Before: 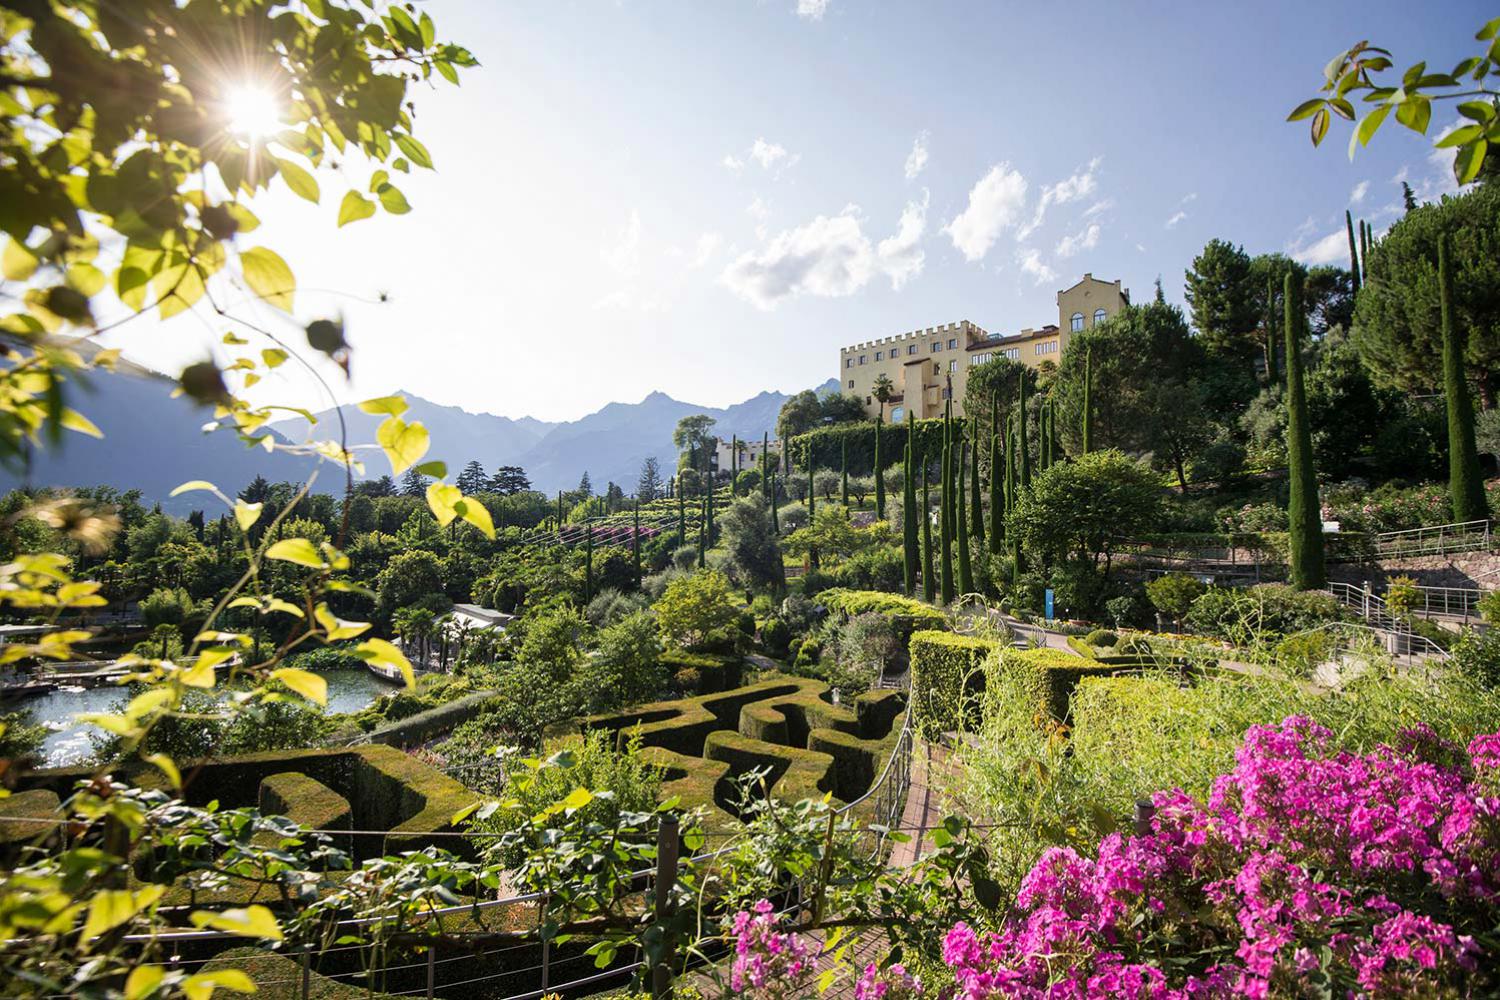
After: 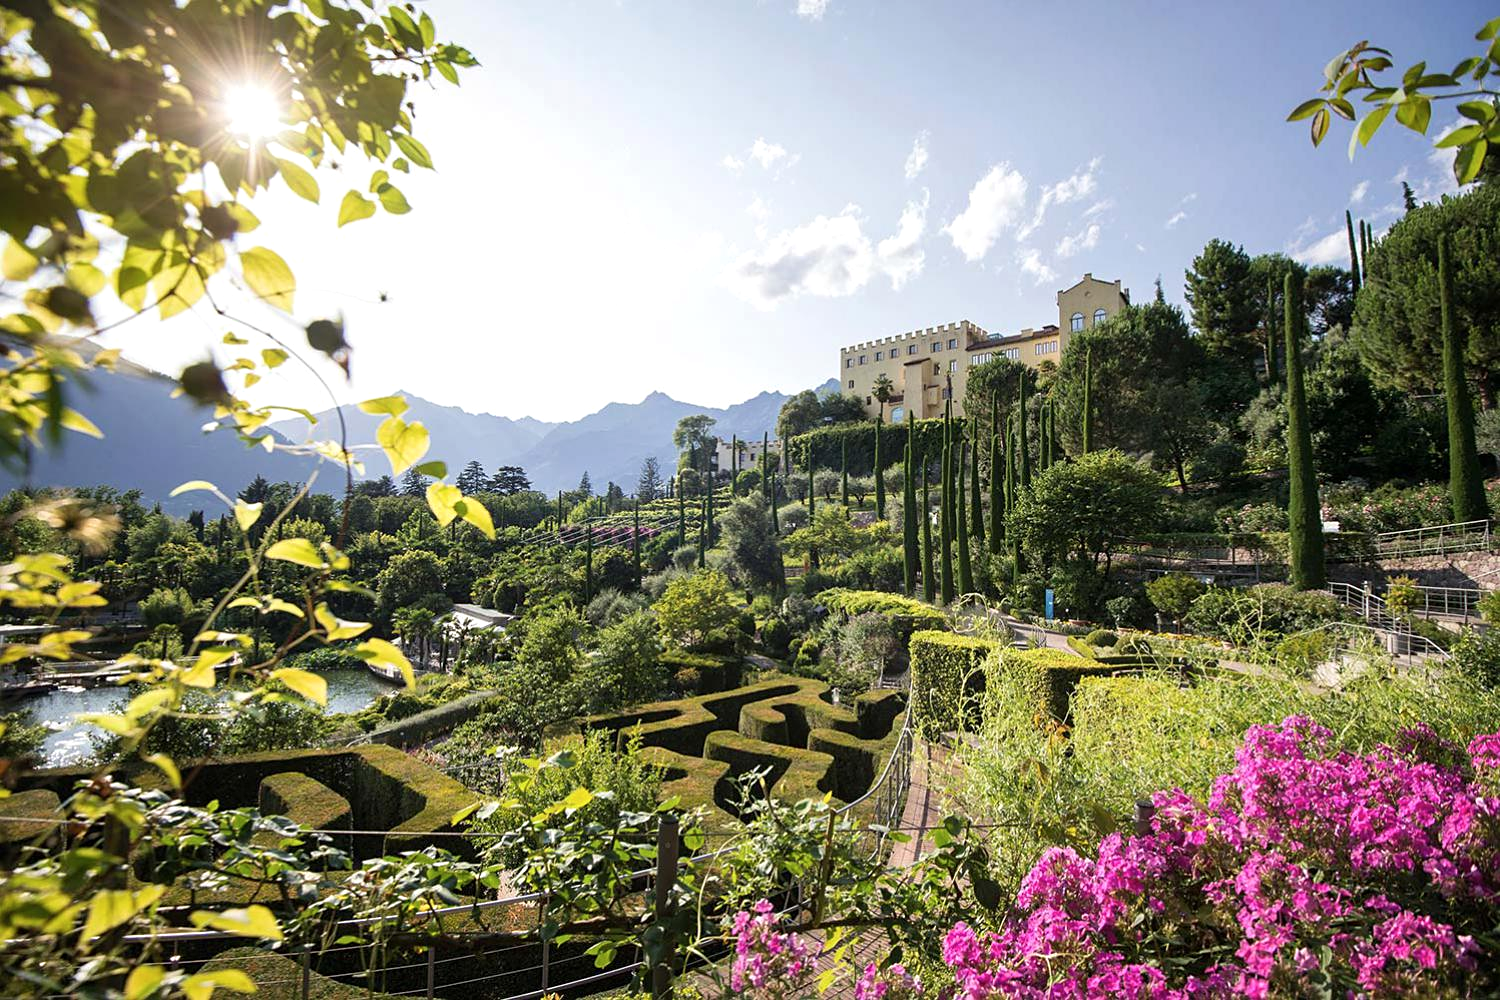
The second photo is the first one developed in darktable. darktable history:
contrast brightness saturation: saturation -0.05
exposure: exposure 0.128 EV, compensate highlight preservation false
sharpen: amount 0.2
